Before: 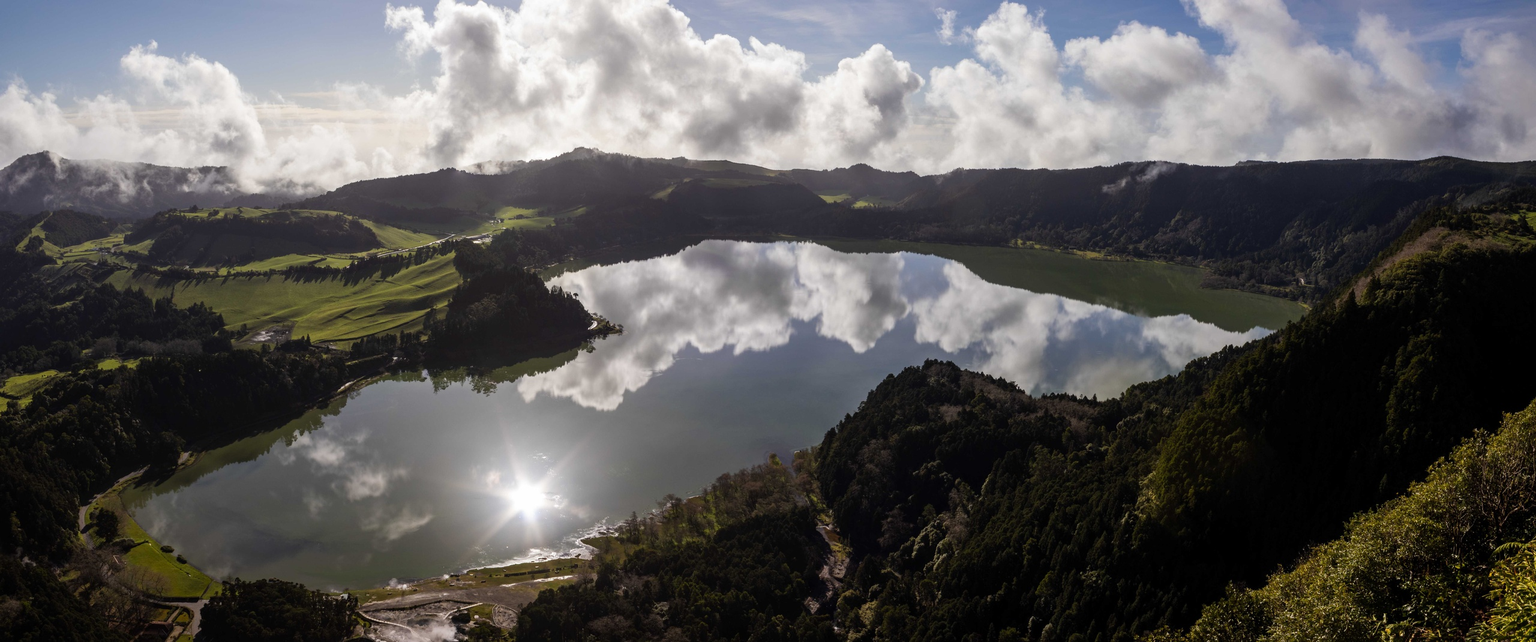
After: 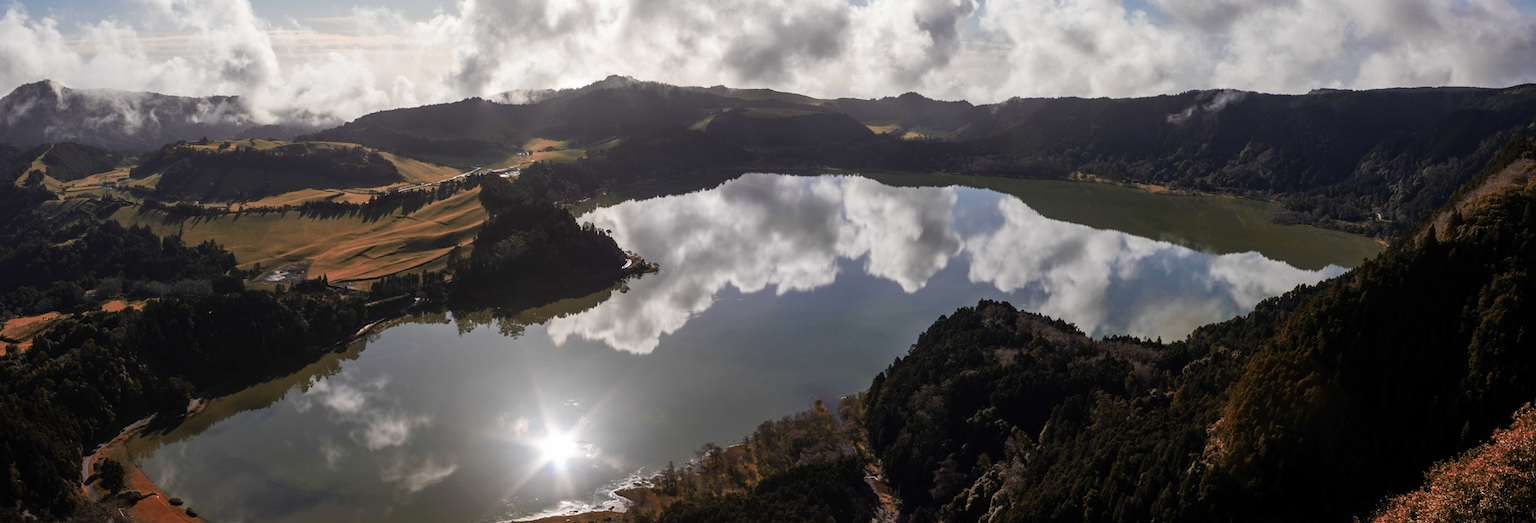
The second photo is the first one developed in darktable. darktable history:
crop and rotate: angle 0.063°, top 11.939%, right 5.439%, bottom 10.952%
color zones: curves: ch2 [(0, 0.488) (0.143, 0.417) (0.286, 0.212) (0.429, 0.179) (0.571, 0.154) (0.714, 0.415) (0.857, 0.495) (1, 0.488)]
